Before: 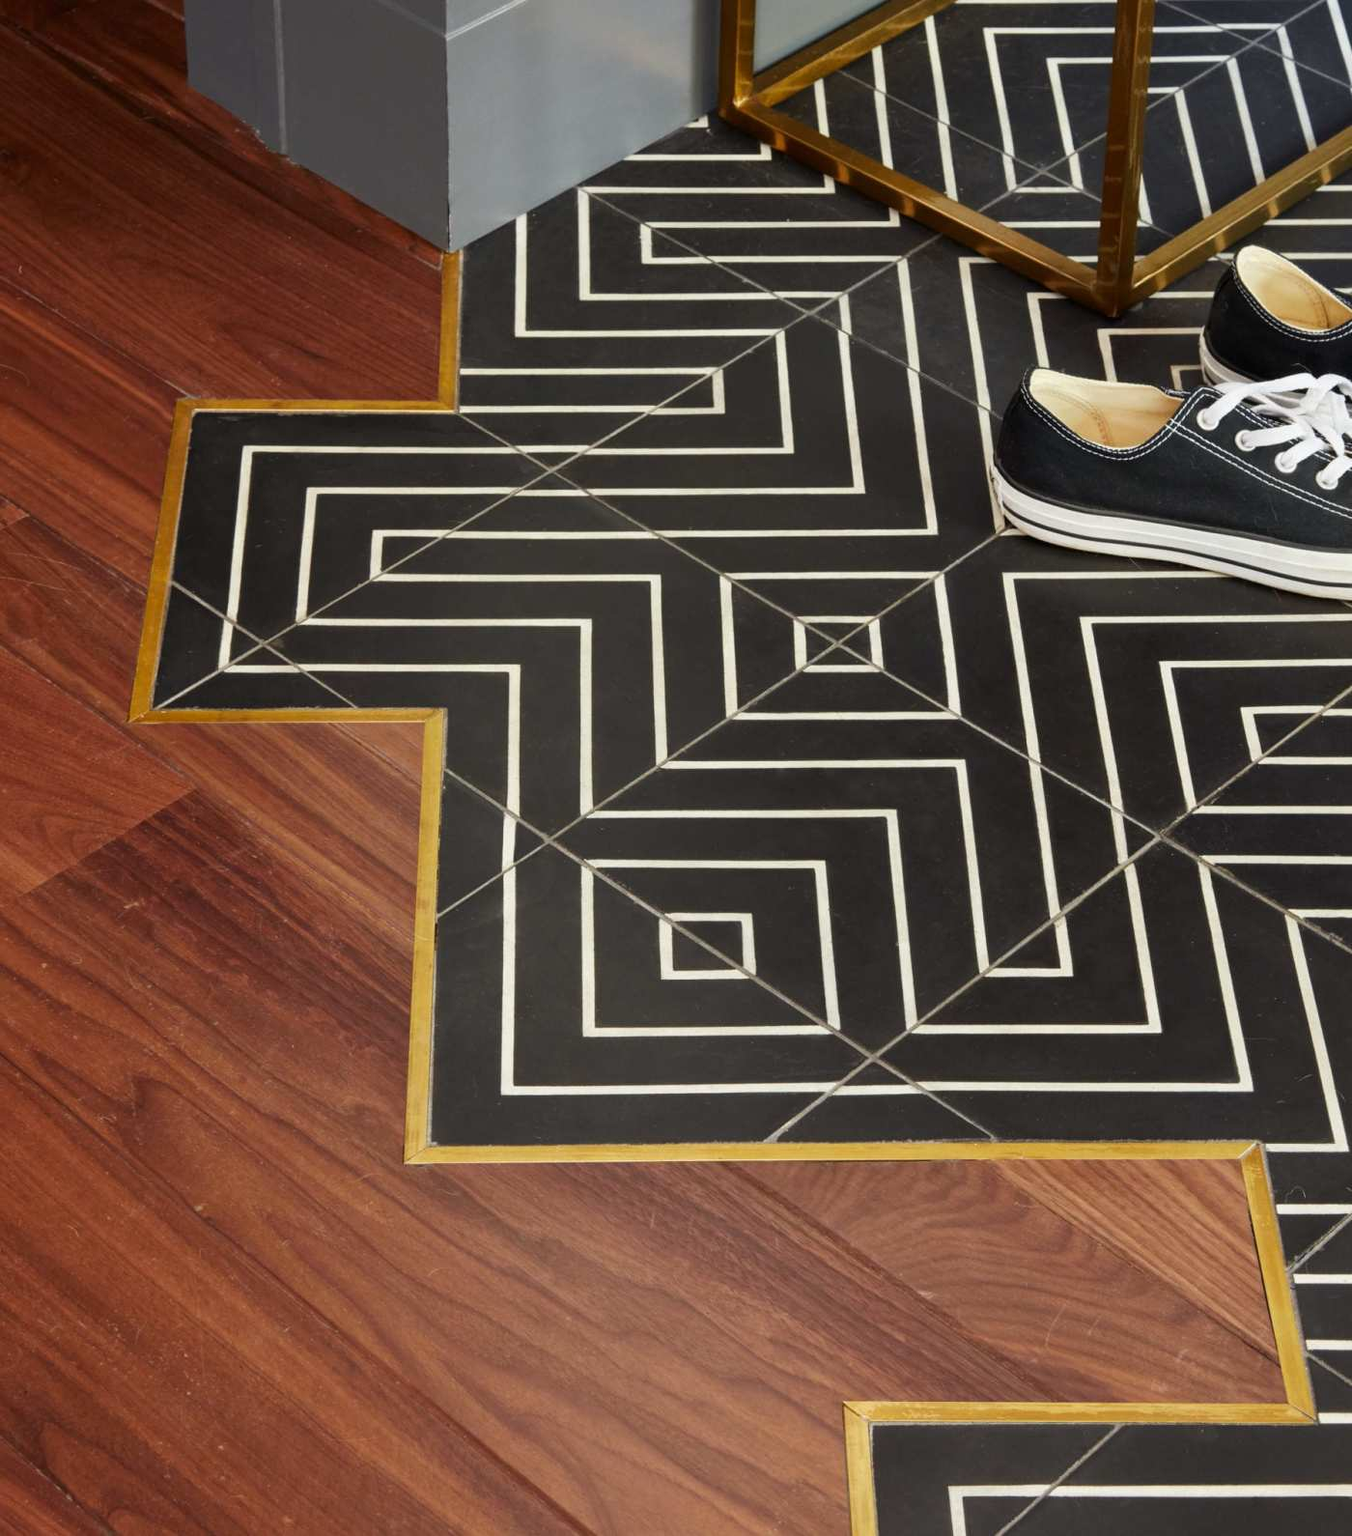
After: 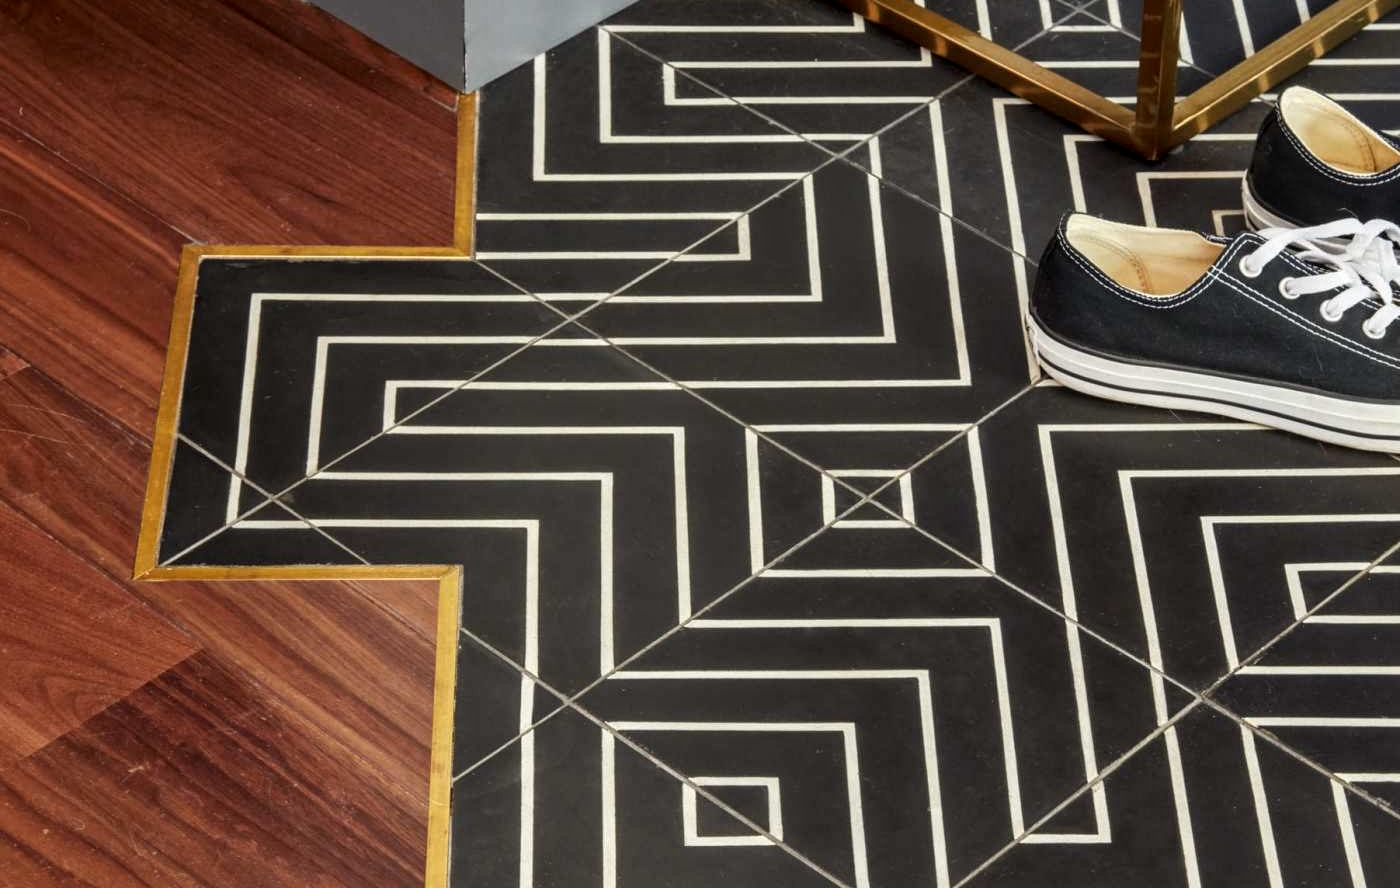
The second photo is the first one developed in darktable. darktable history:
local contrast: detail 142%
crop and rotate: top 10.613%, bottom 33.48%
